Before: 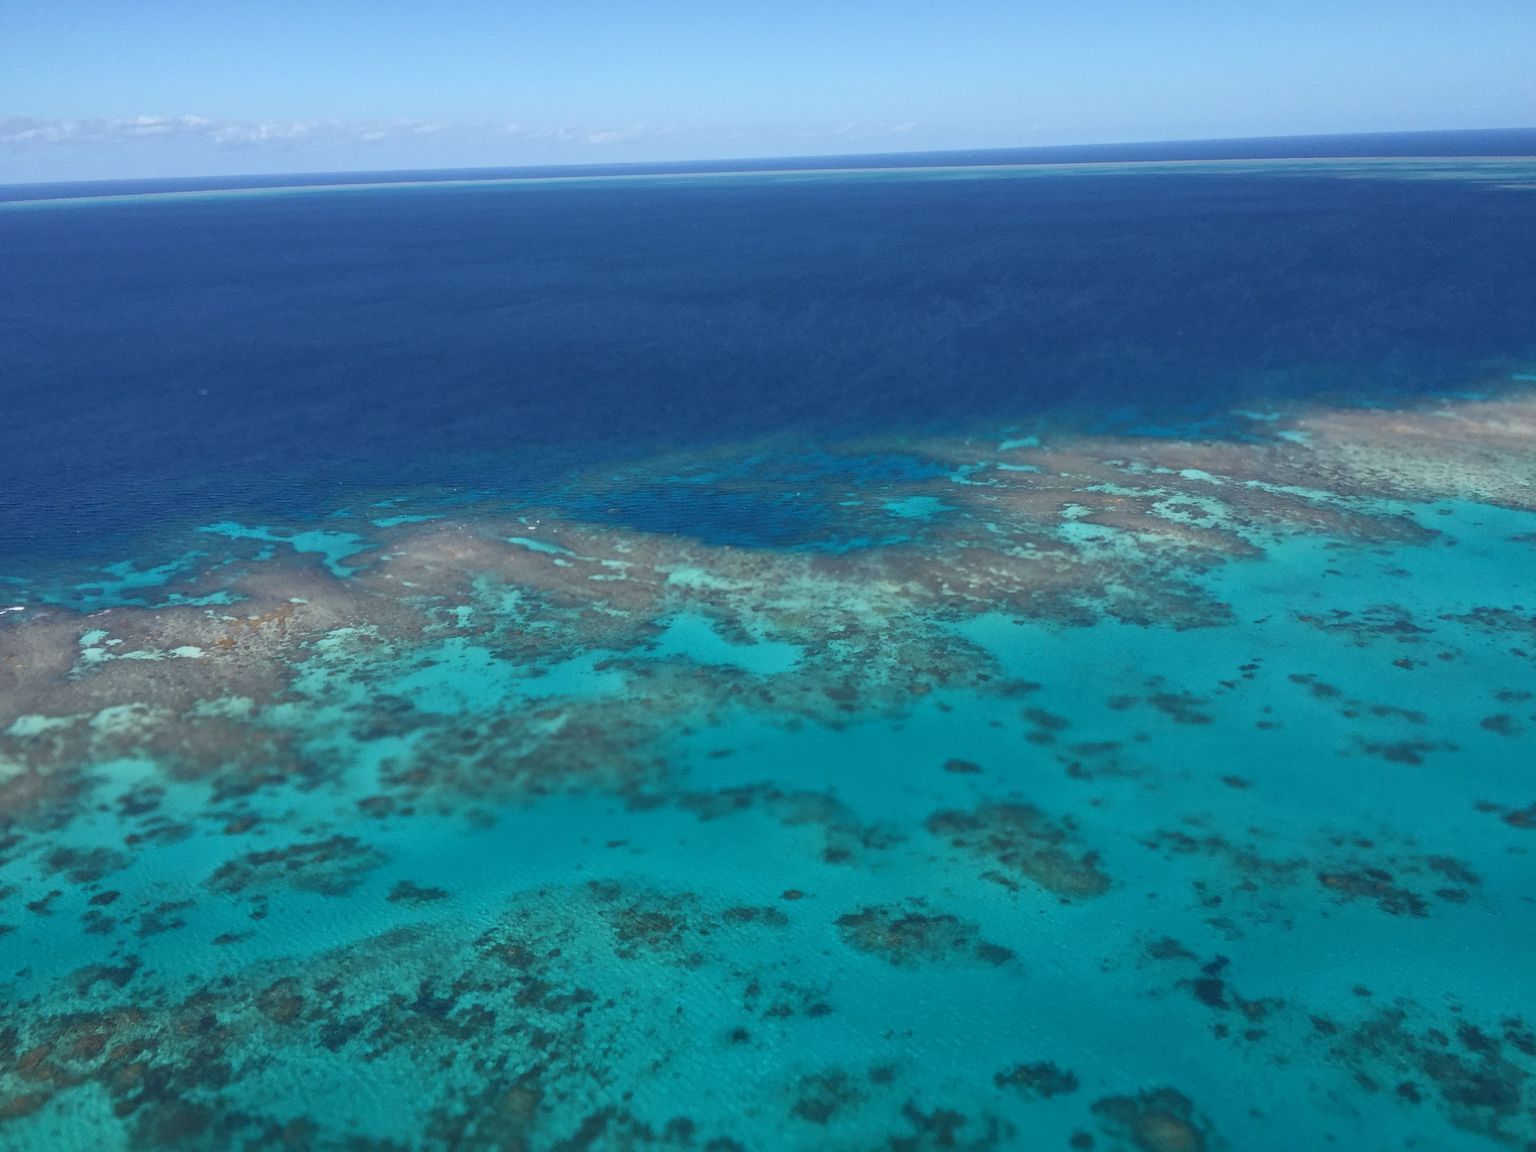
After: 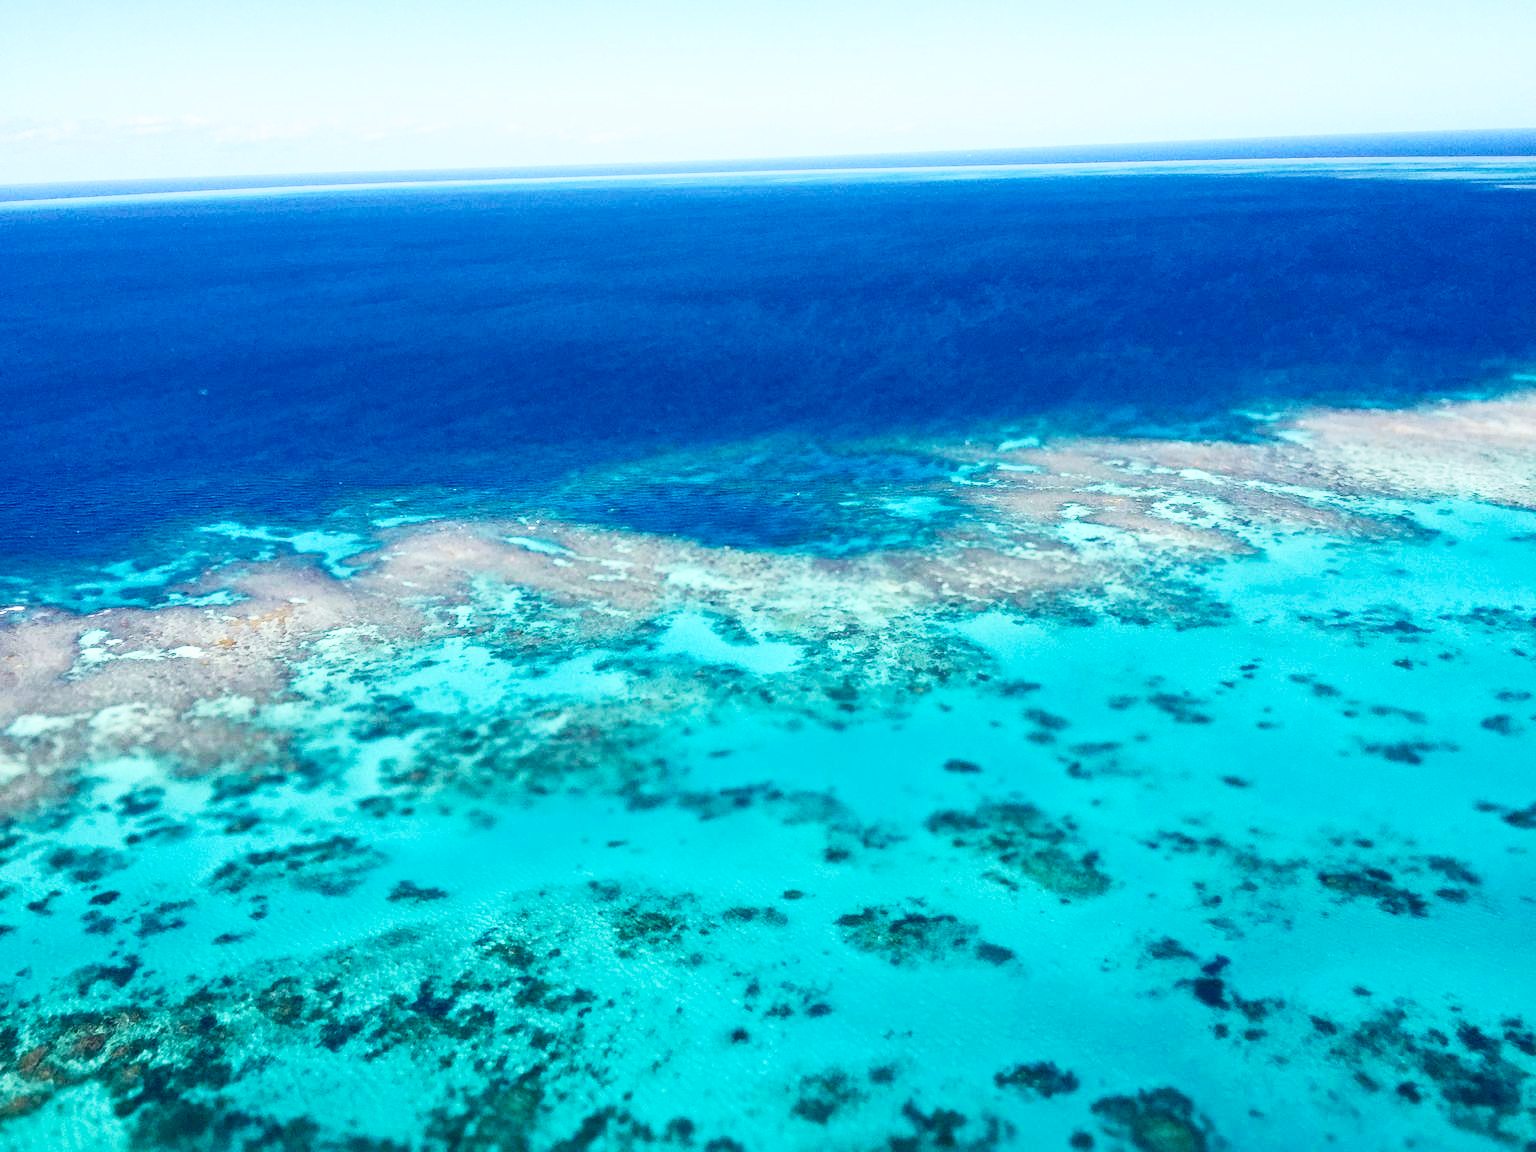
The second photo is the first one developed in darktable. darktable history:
base curve: curves: ch0 [(0, 0) (0.007, 0.004) (0.027, 0.03) (0.046, 0.07) (0.207, 0.54) (0.442, 0.872) (0.673, 0.972) (1, 1)], preserve colors none
contrast brightness saturation: contrast 0.204, brightness -0.109, saturation 0.095
